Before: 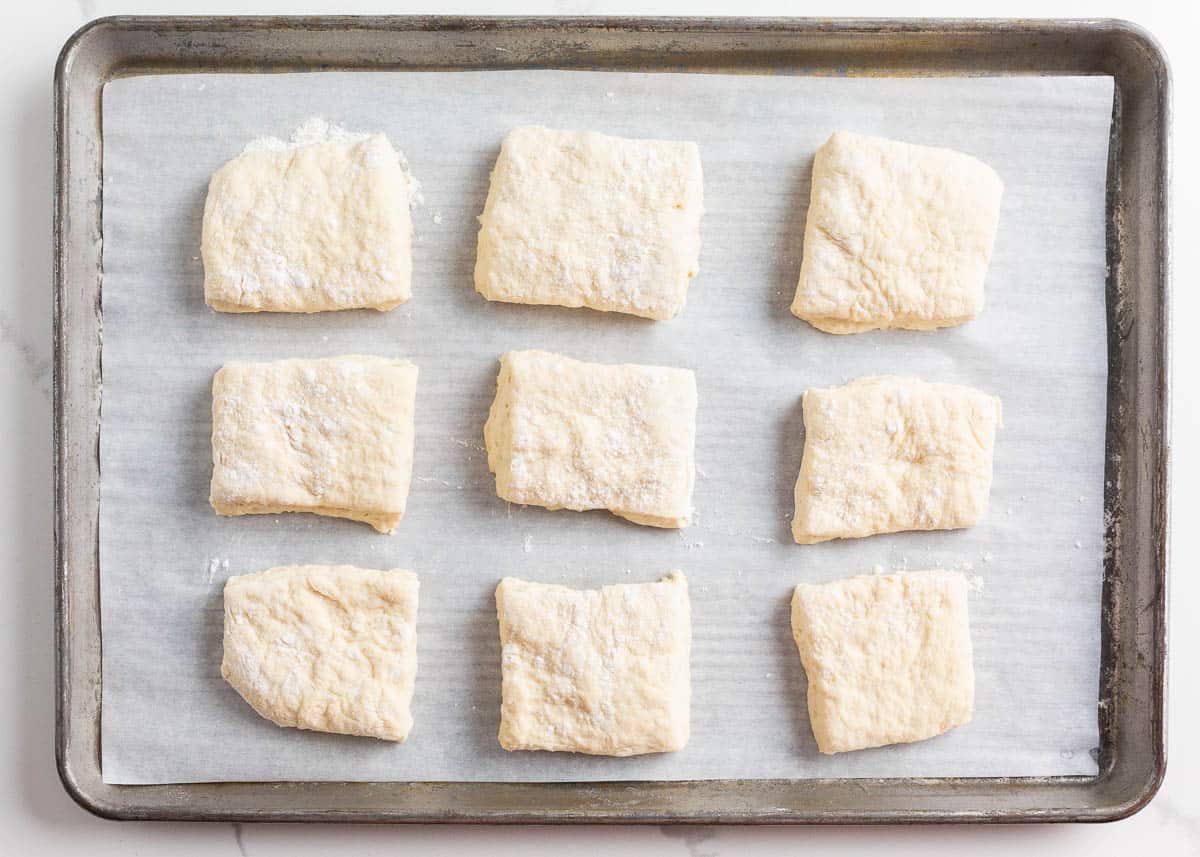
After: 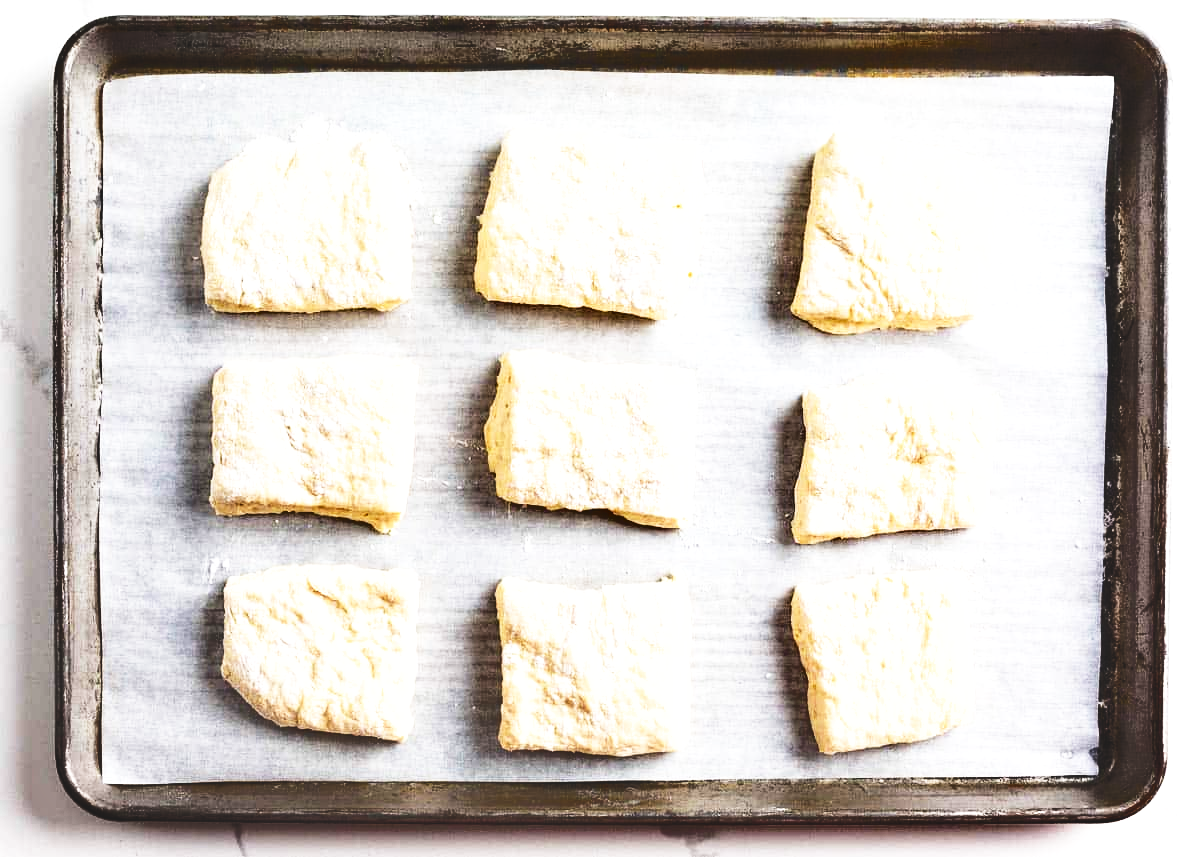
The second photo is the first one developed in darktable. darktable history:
shadows and highlights: soften with gaussian
exposure: black level correction 0.001, compensate highlight preservation false
base curve: curves: ch0 [(0, 0.036) (0.007, 0.037) (0.604, 0.887) (1, 1)], preserve colors none
levels: levels [0, 0.492, 0.984]
